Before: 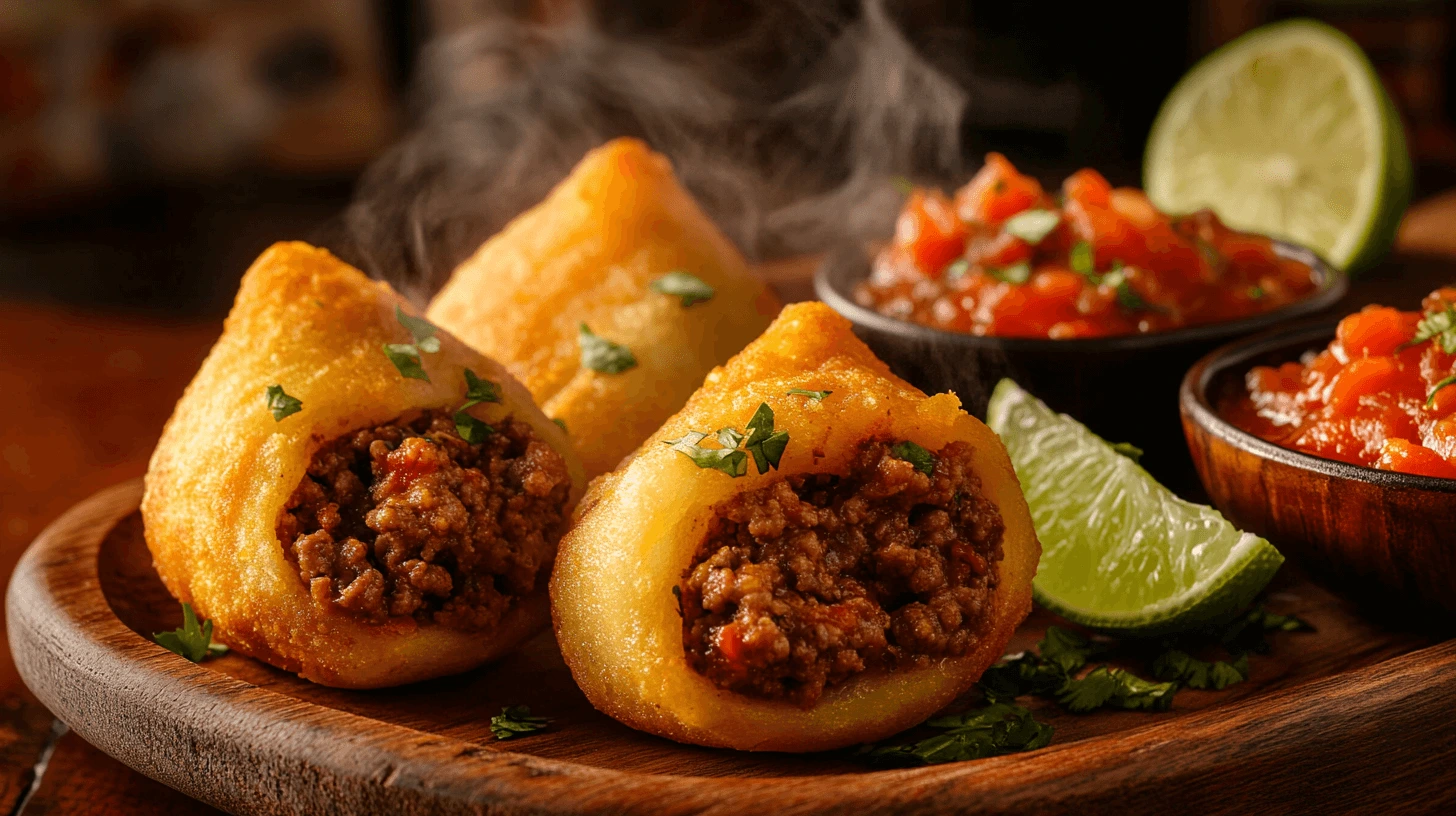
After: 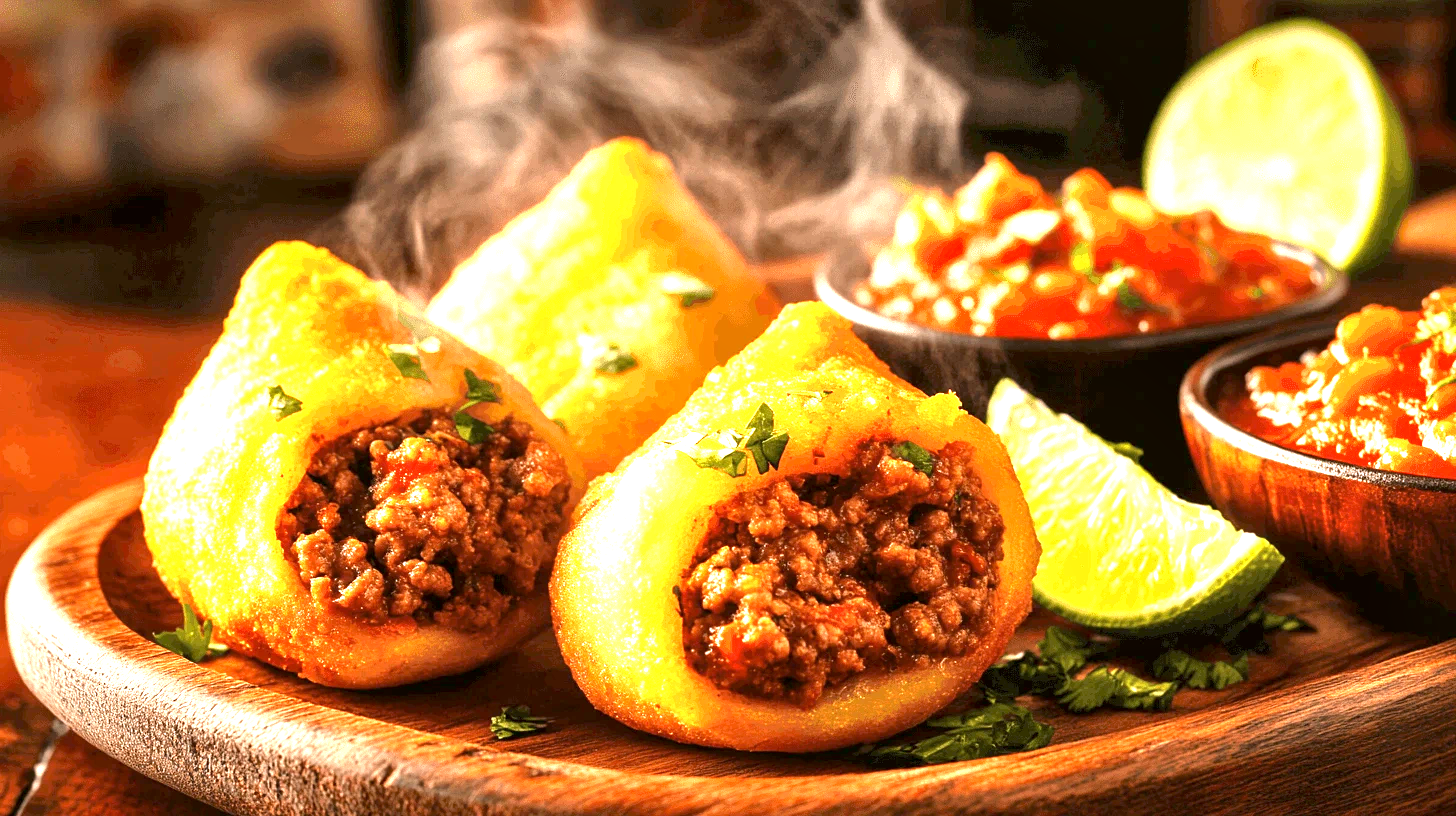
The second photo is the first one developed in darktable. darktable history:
exposure: exposure 2.234 EV, compensate highlight preservation false
local contrast: mode bilateral grid, contrast 19, coarseness 50, detail 138%, midtone range 0.2
